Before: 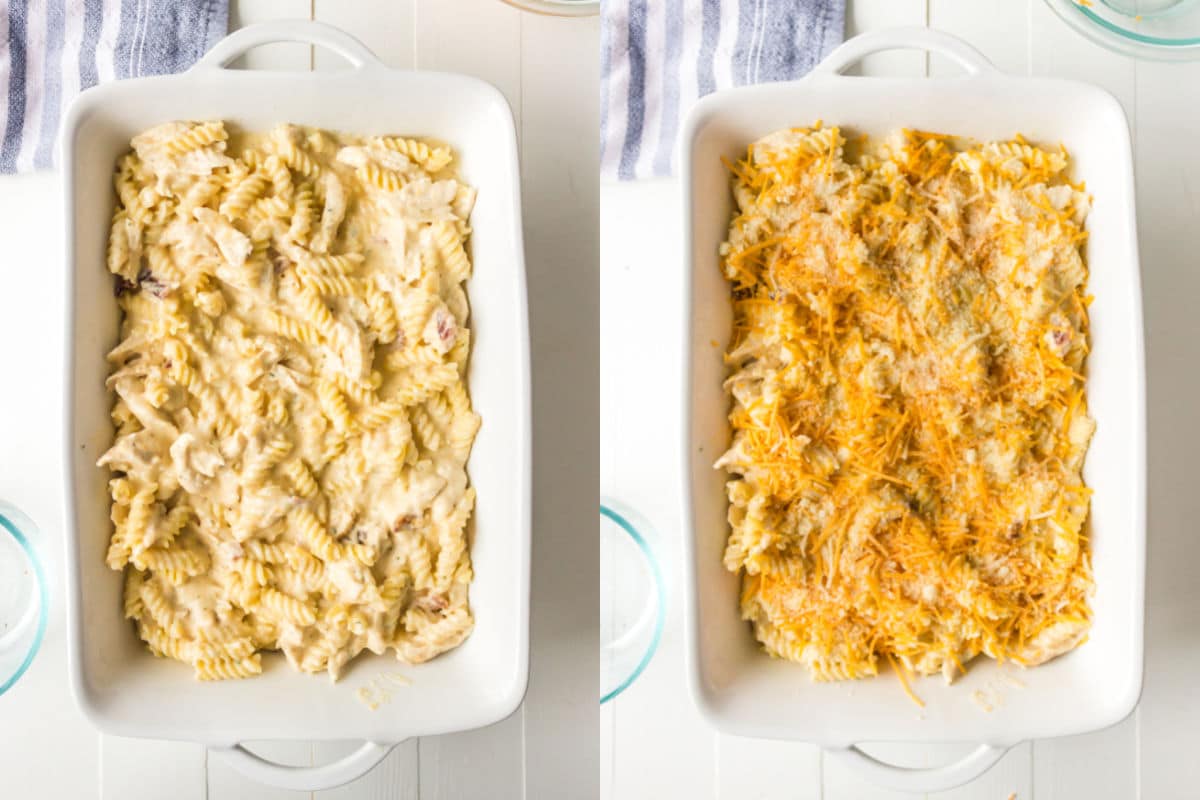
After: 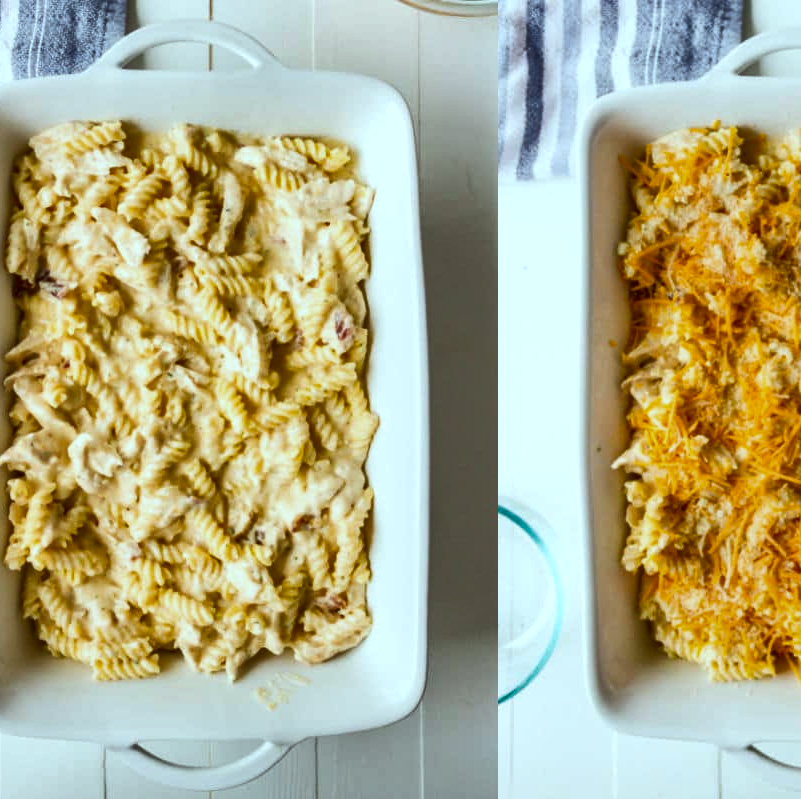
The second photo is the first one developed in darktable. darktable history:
crop and rotate: left 8.555%, right 24.627%
color correction: highlights a* -10.28, highlights b* -9.92
shadows and highlights: soften with gaussian
contrast brightness saturation: contrast 0.133, brightness -0.23, saturation 0.148
